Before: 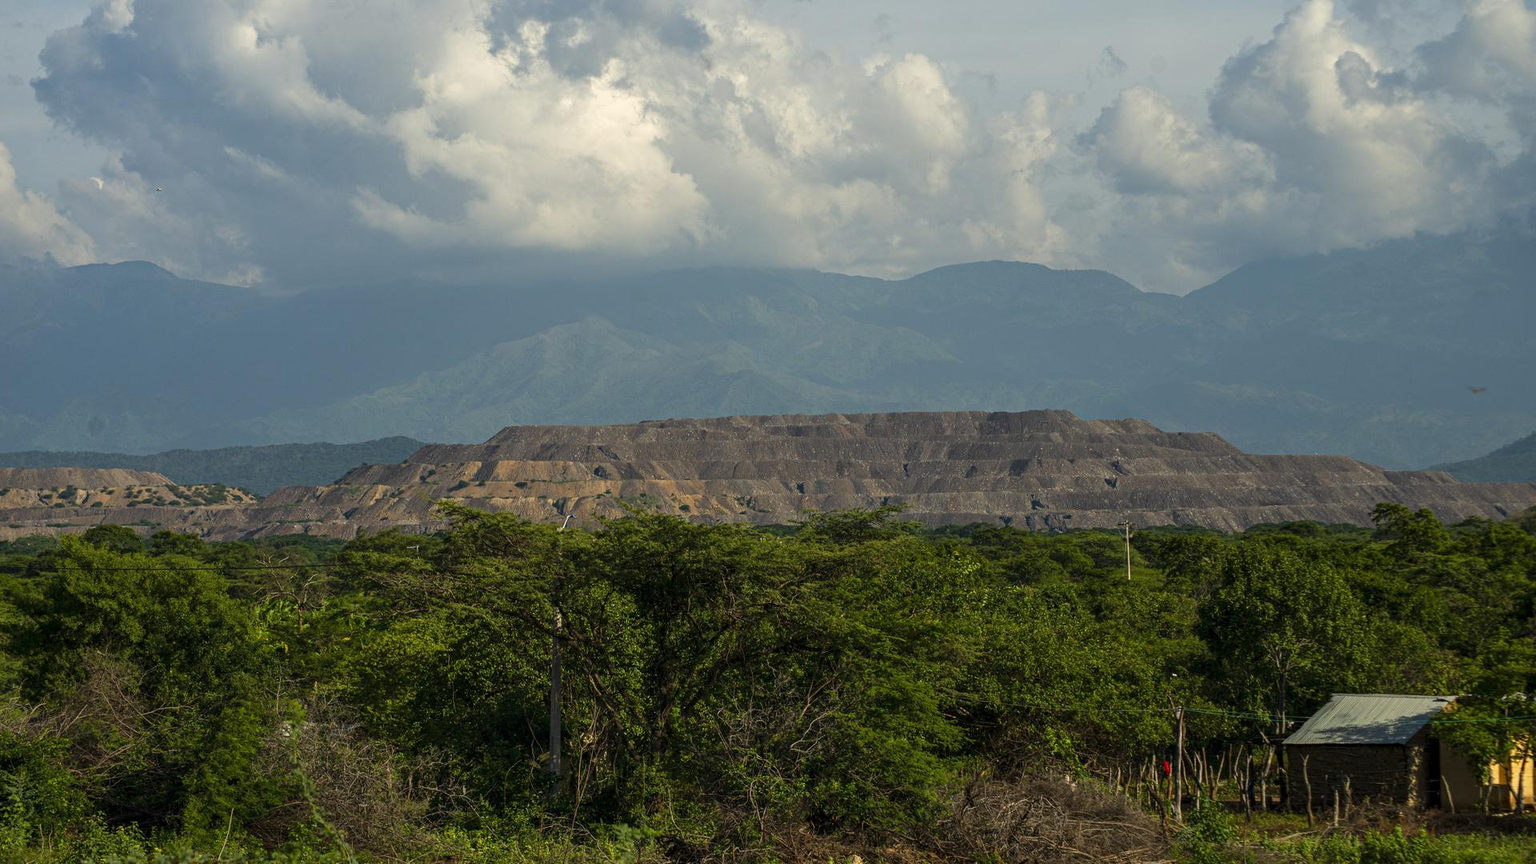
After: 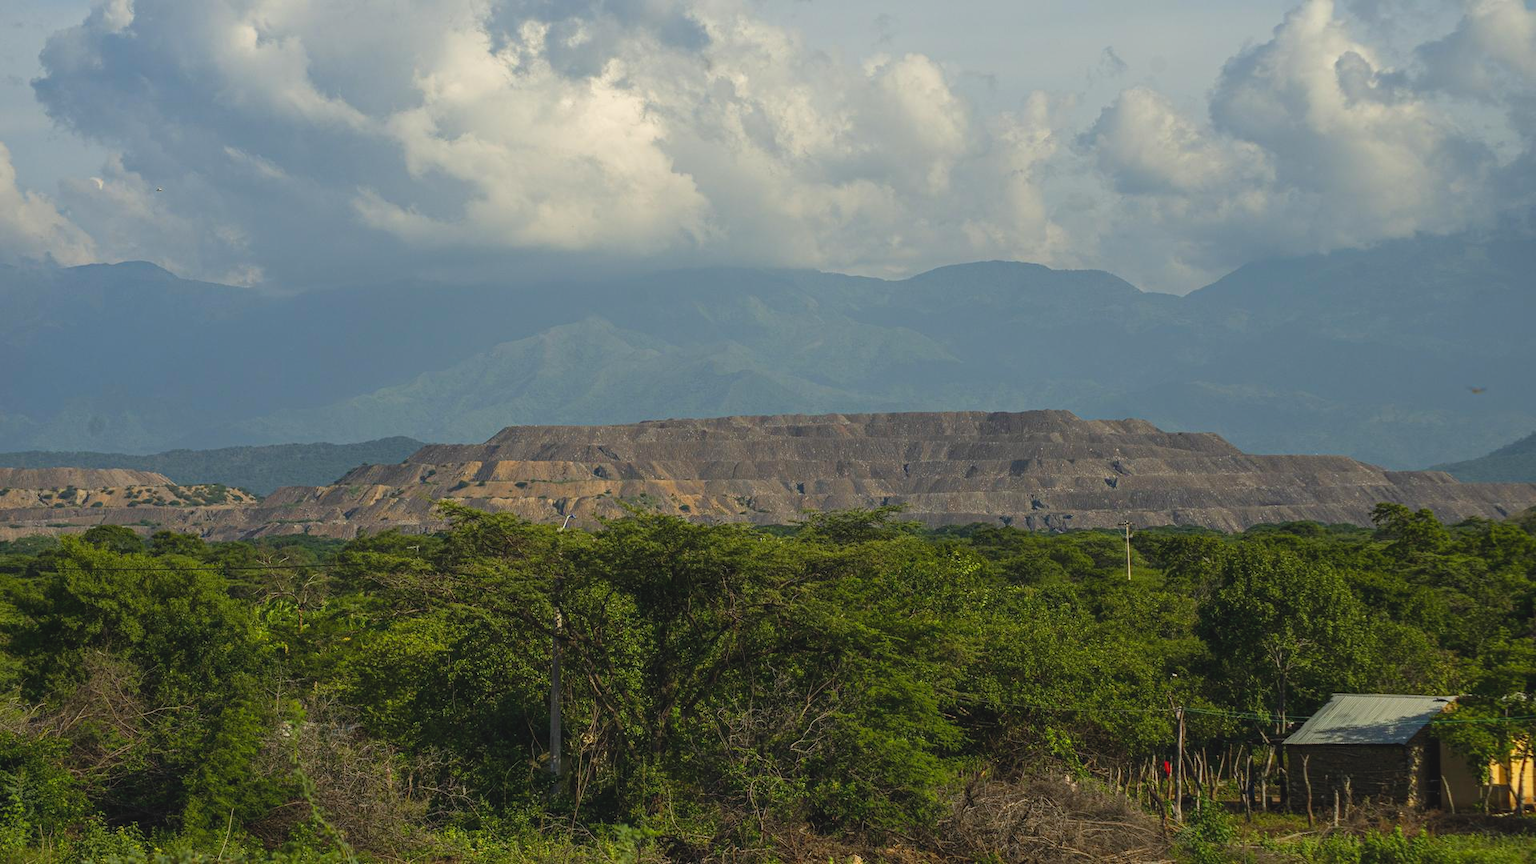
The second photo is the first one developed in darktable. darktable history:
contrast brightness saturation: contrast -0.098, brightness 0.043, saturation 0.081
